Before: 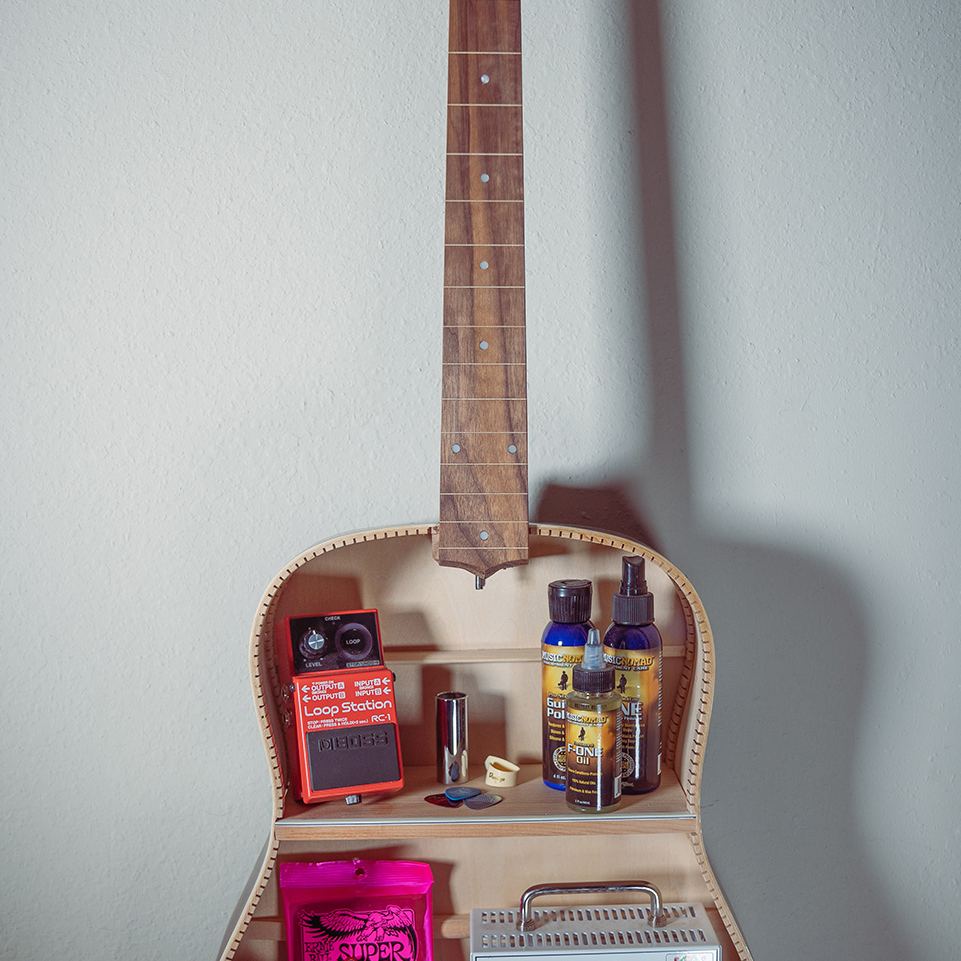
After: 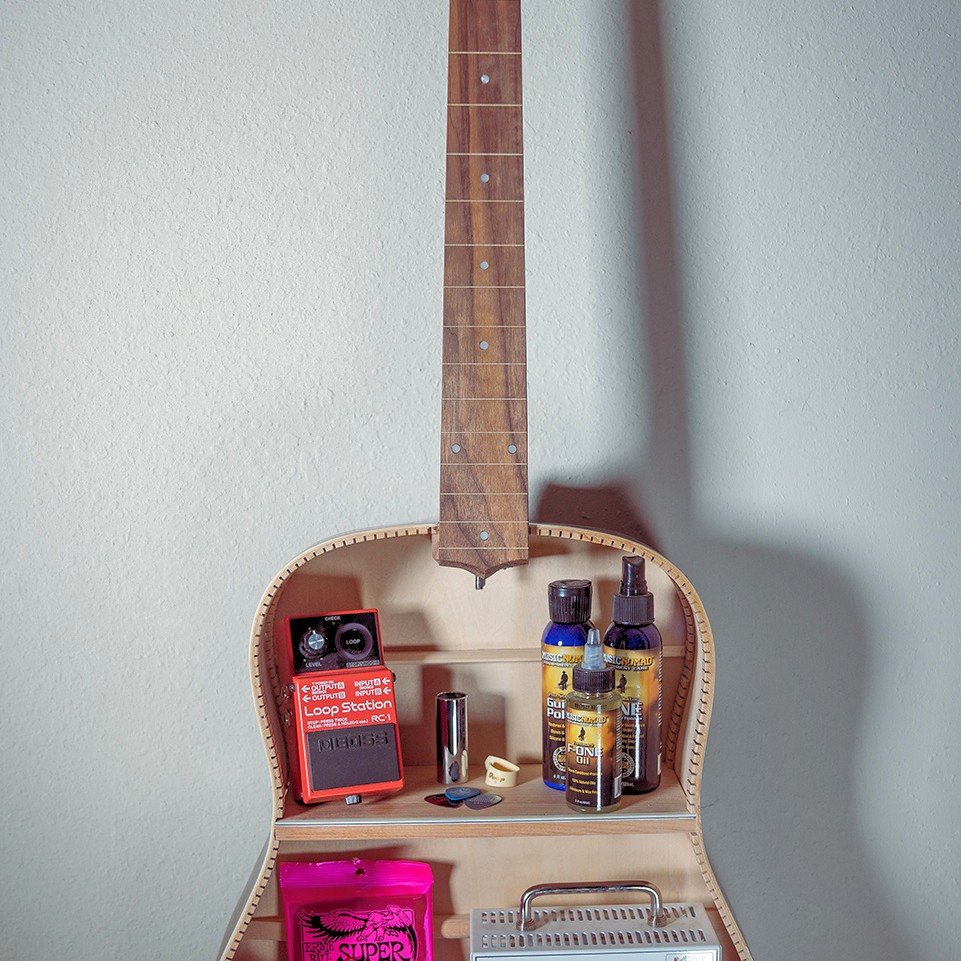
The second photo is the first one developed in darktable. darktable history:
shadows and highlights: on, module defaults
rgb levels: levels [[0.01, 0.419, 0.839], [0, 0.5, 1], [0, 0.5, 1]]
